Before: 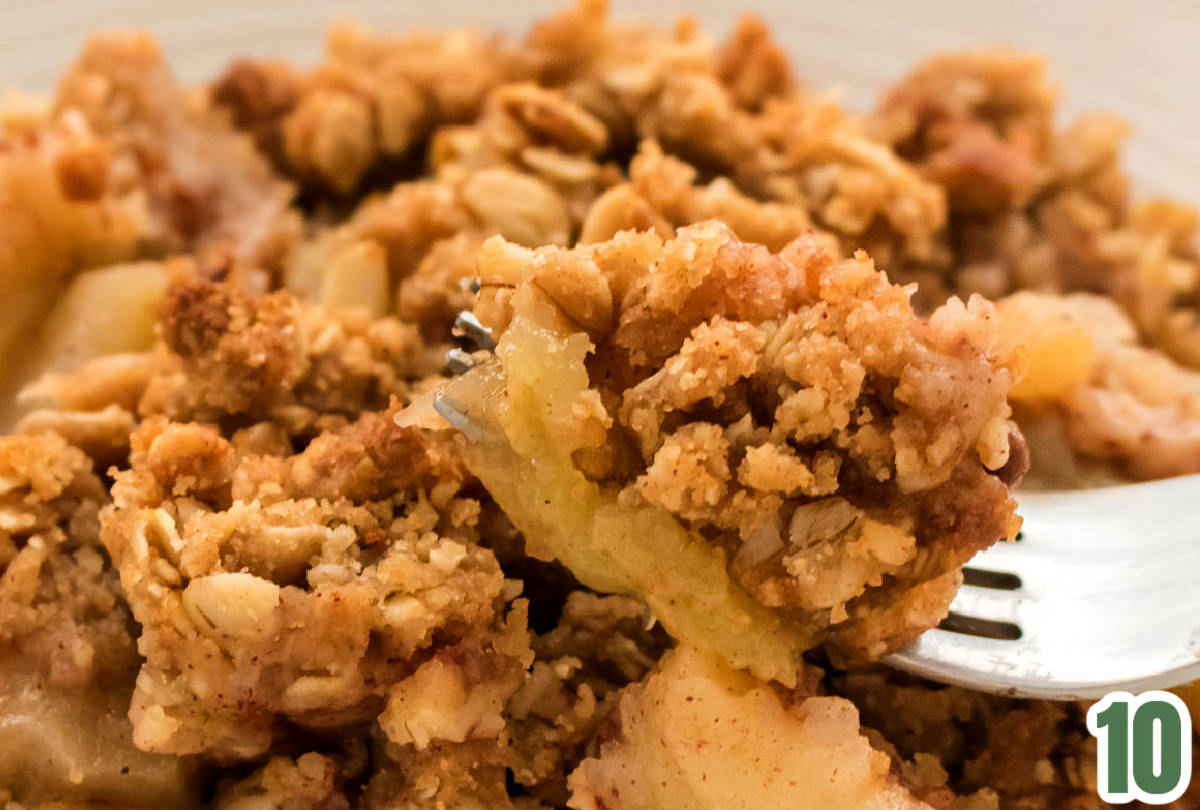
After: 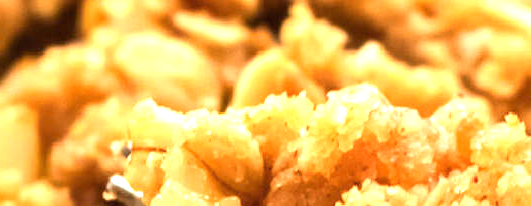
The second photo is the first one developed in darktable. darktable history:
crop: left 29.113%, top 16.849%, right 26.588%, bottom 57.694%
exposure: black level correction 0, exposure 1.283 EV, compensate highlight preservation false
